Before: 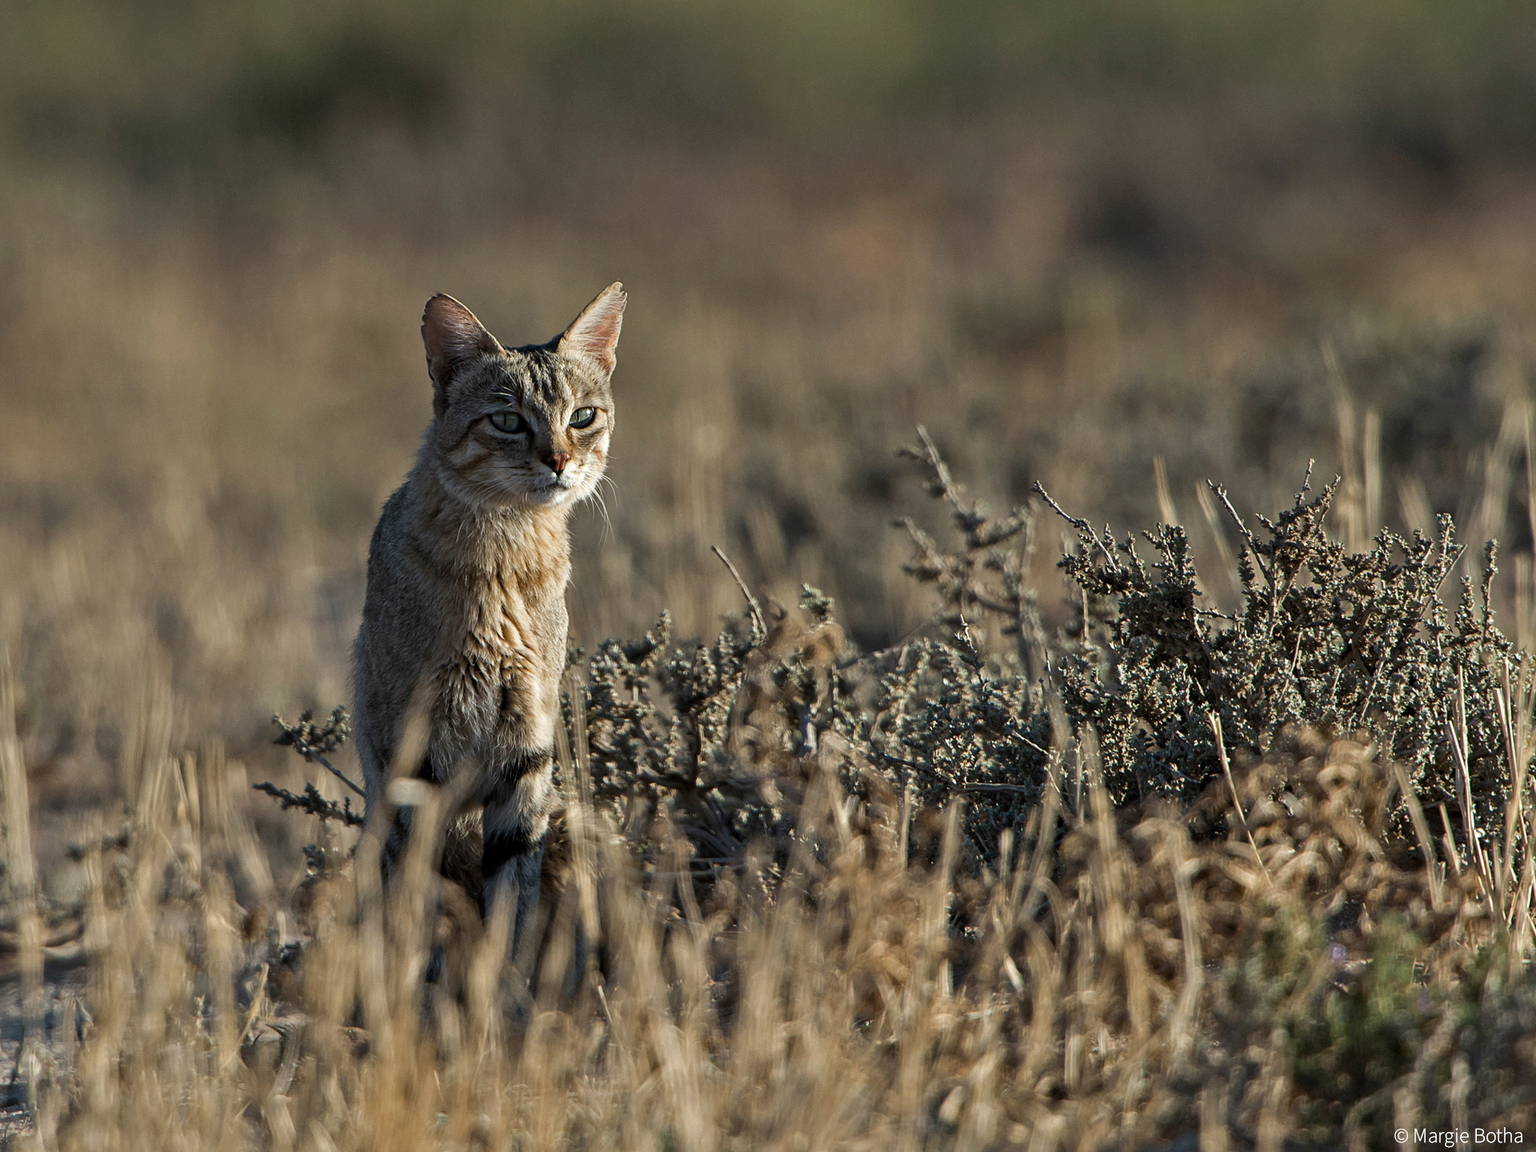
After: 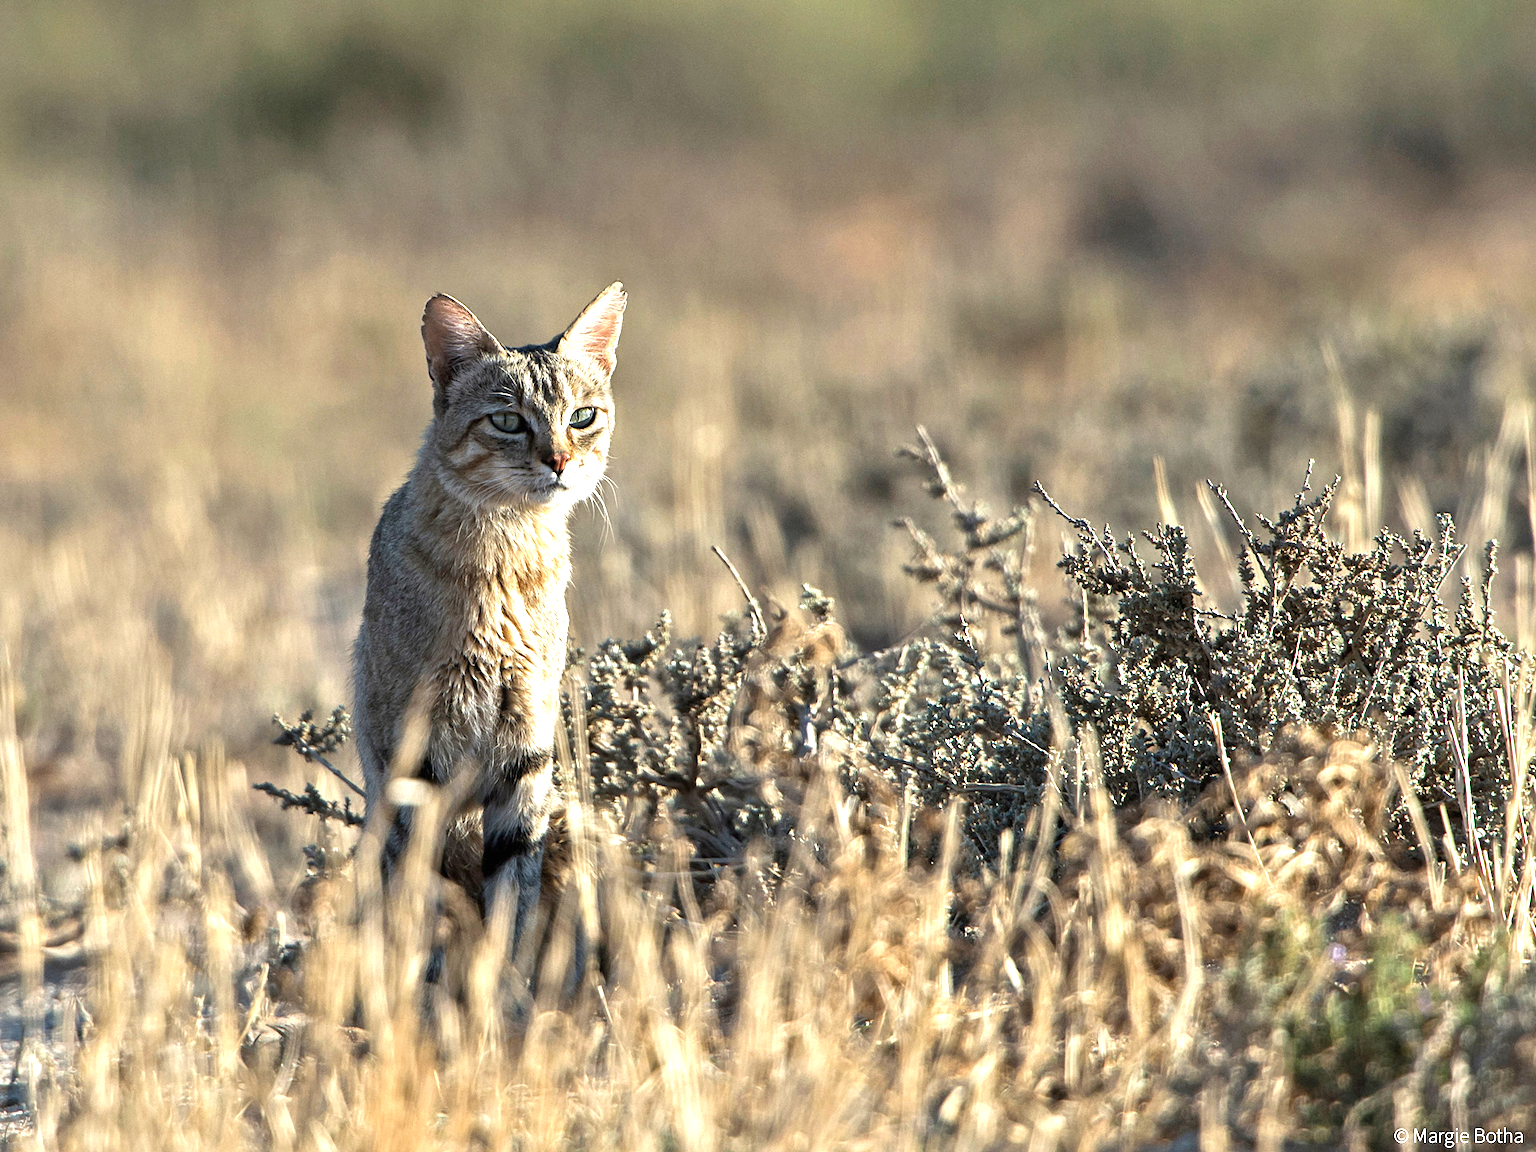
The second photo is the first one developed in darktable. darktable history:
exposure: black level correction 0, exposure 1.483 EV, compensate highlight preservation false
